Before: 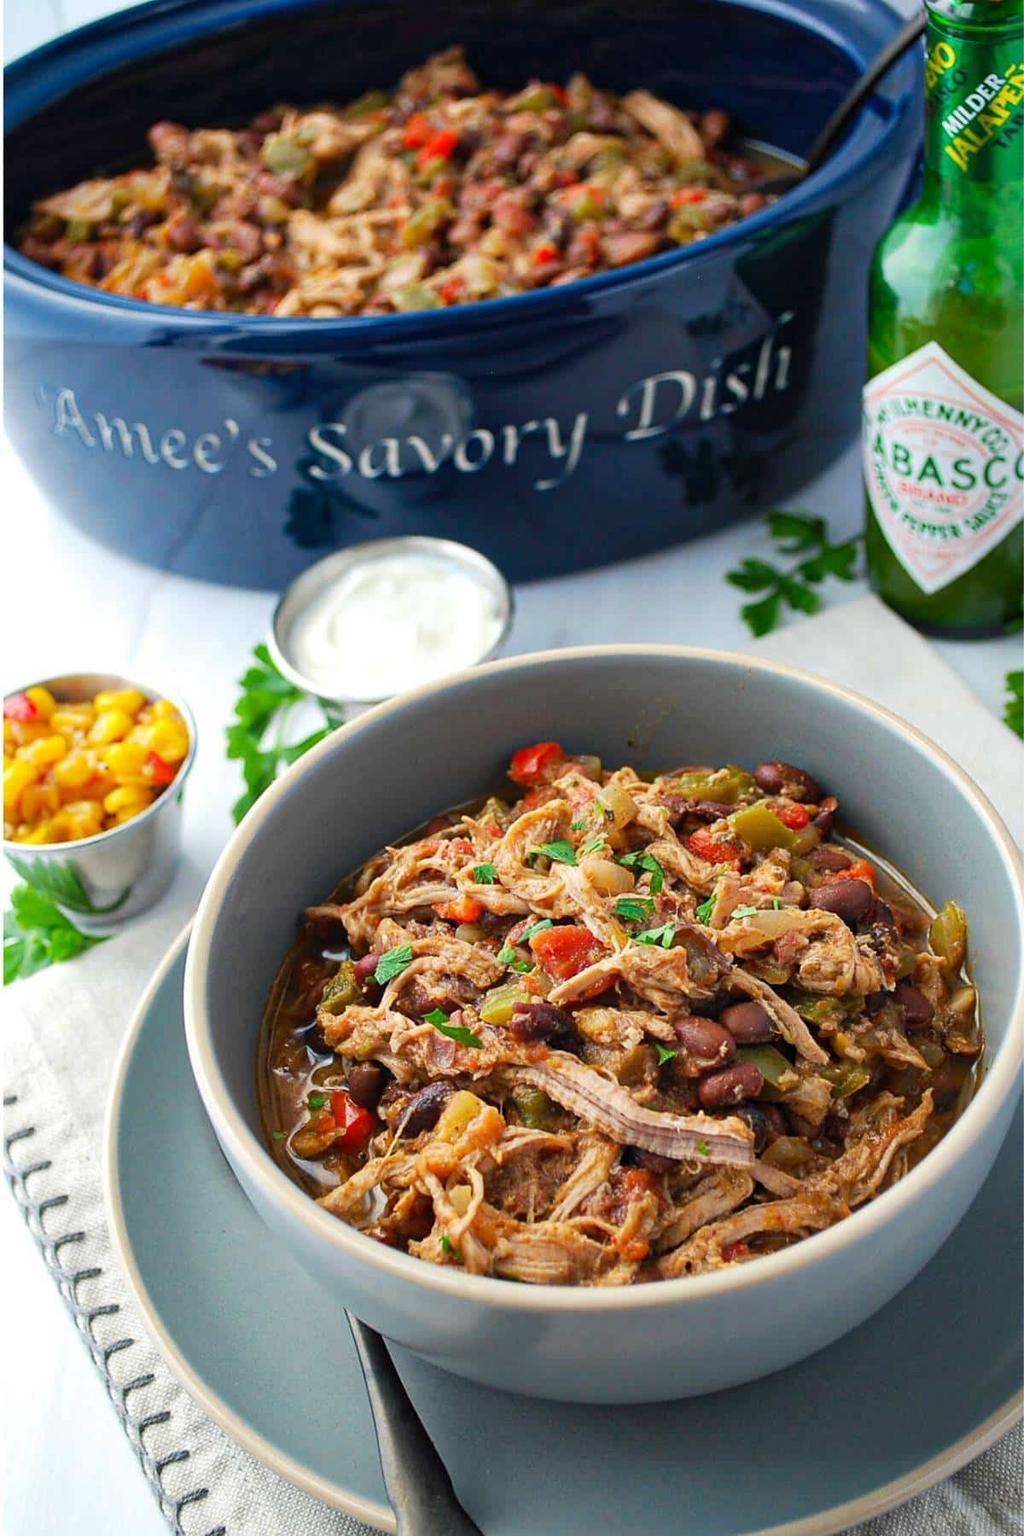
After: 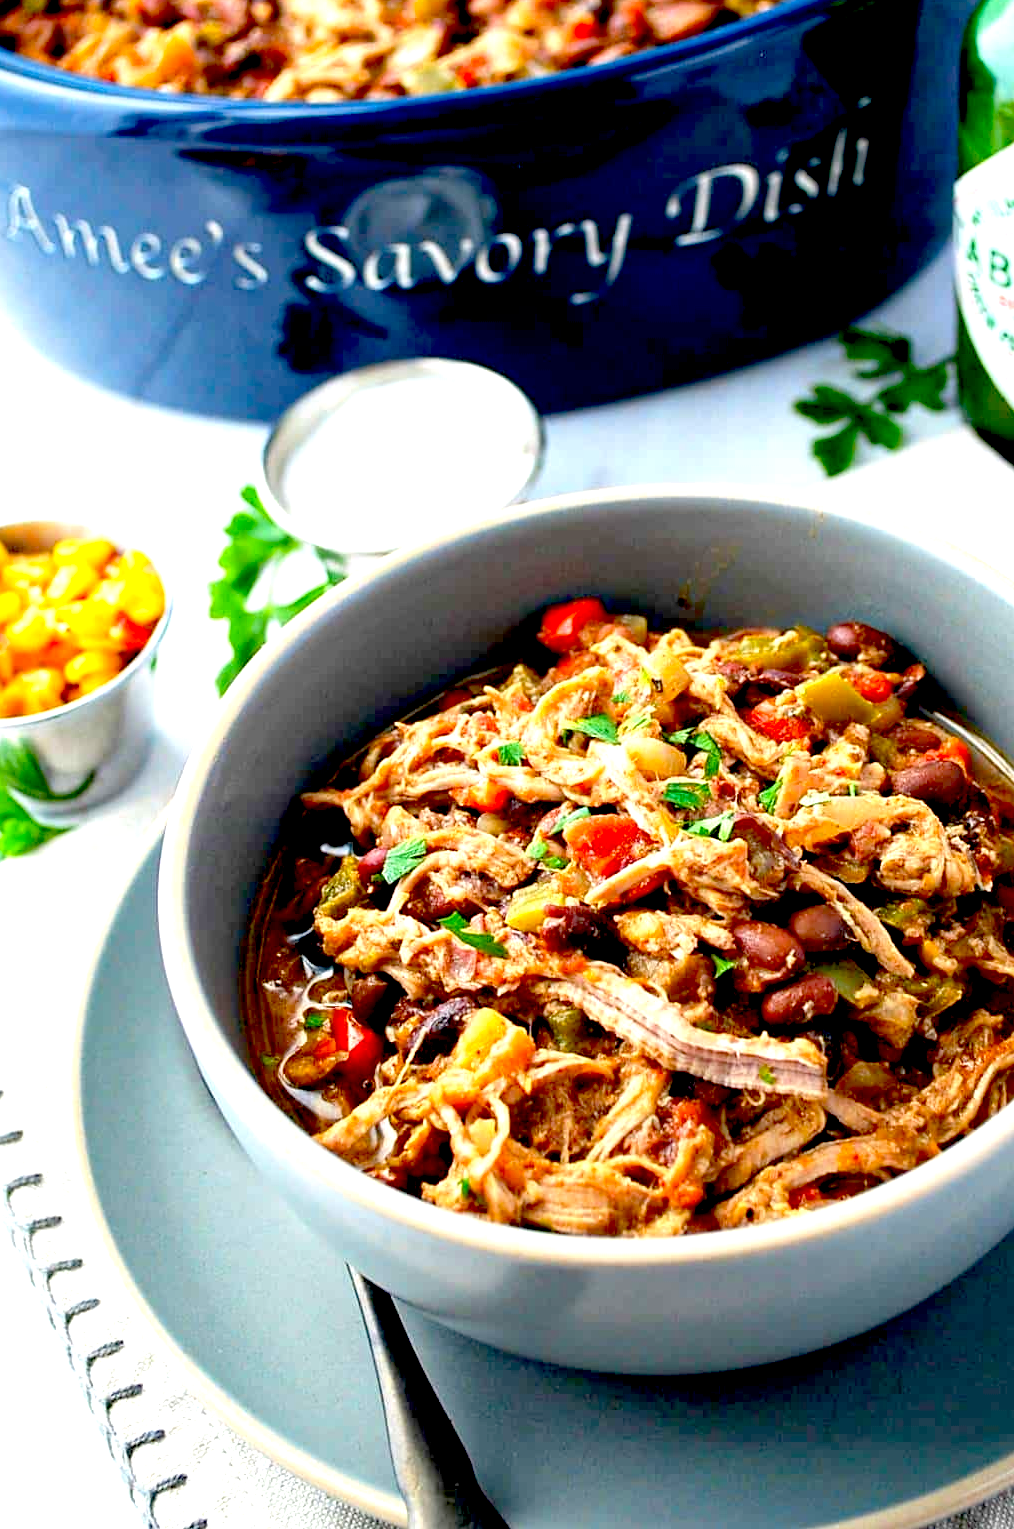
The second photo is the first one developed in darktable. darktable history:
crop and rotate: left 4.767%, top 15.032%, right 10.712%
exposure: black level correction 0.034, exposure 0.902 EV, compensate exposure bias true, compensate highlight preservation false
tone equalizer: on, module defaults
